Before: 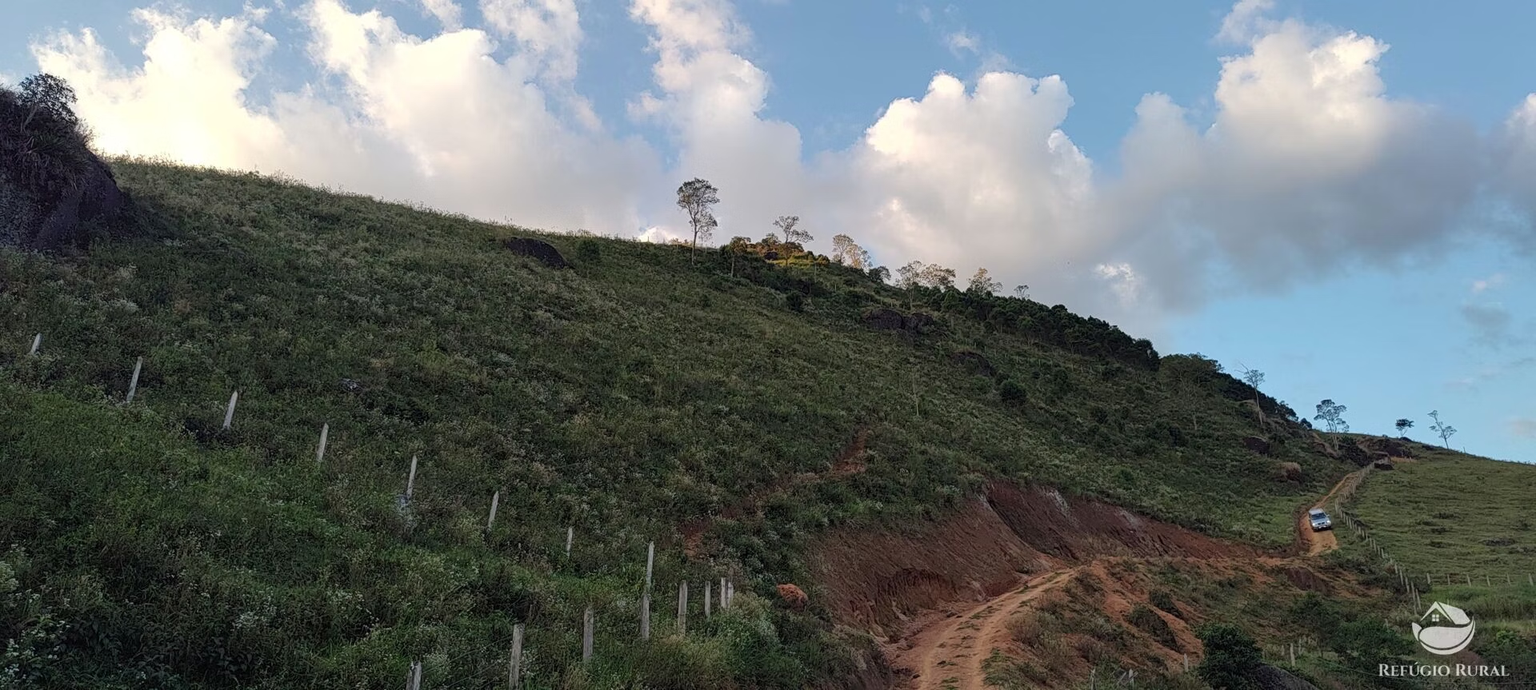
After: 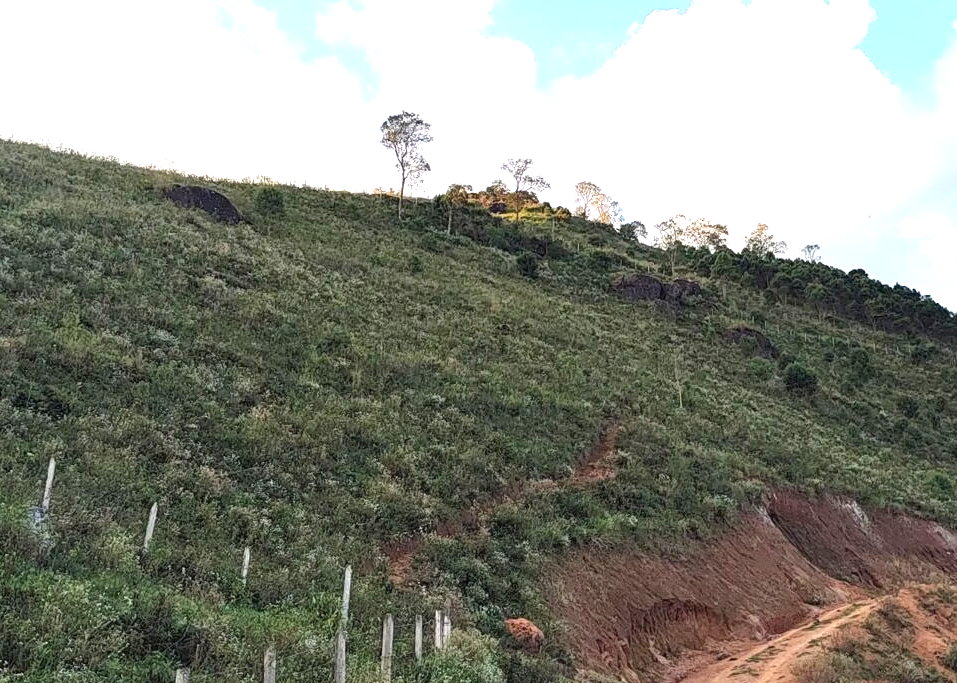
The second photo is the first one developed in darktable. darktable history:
crop and rotate: angle 0.015°, left 24.286%, top 13.093%, right 25.859%, bottom 7.811%
exposure: black level correction 0, exposure 1.405 EV, compensate exposure bias true, compensate highlight preservation false
